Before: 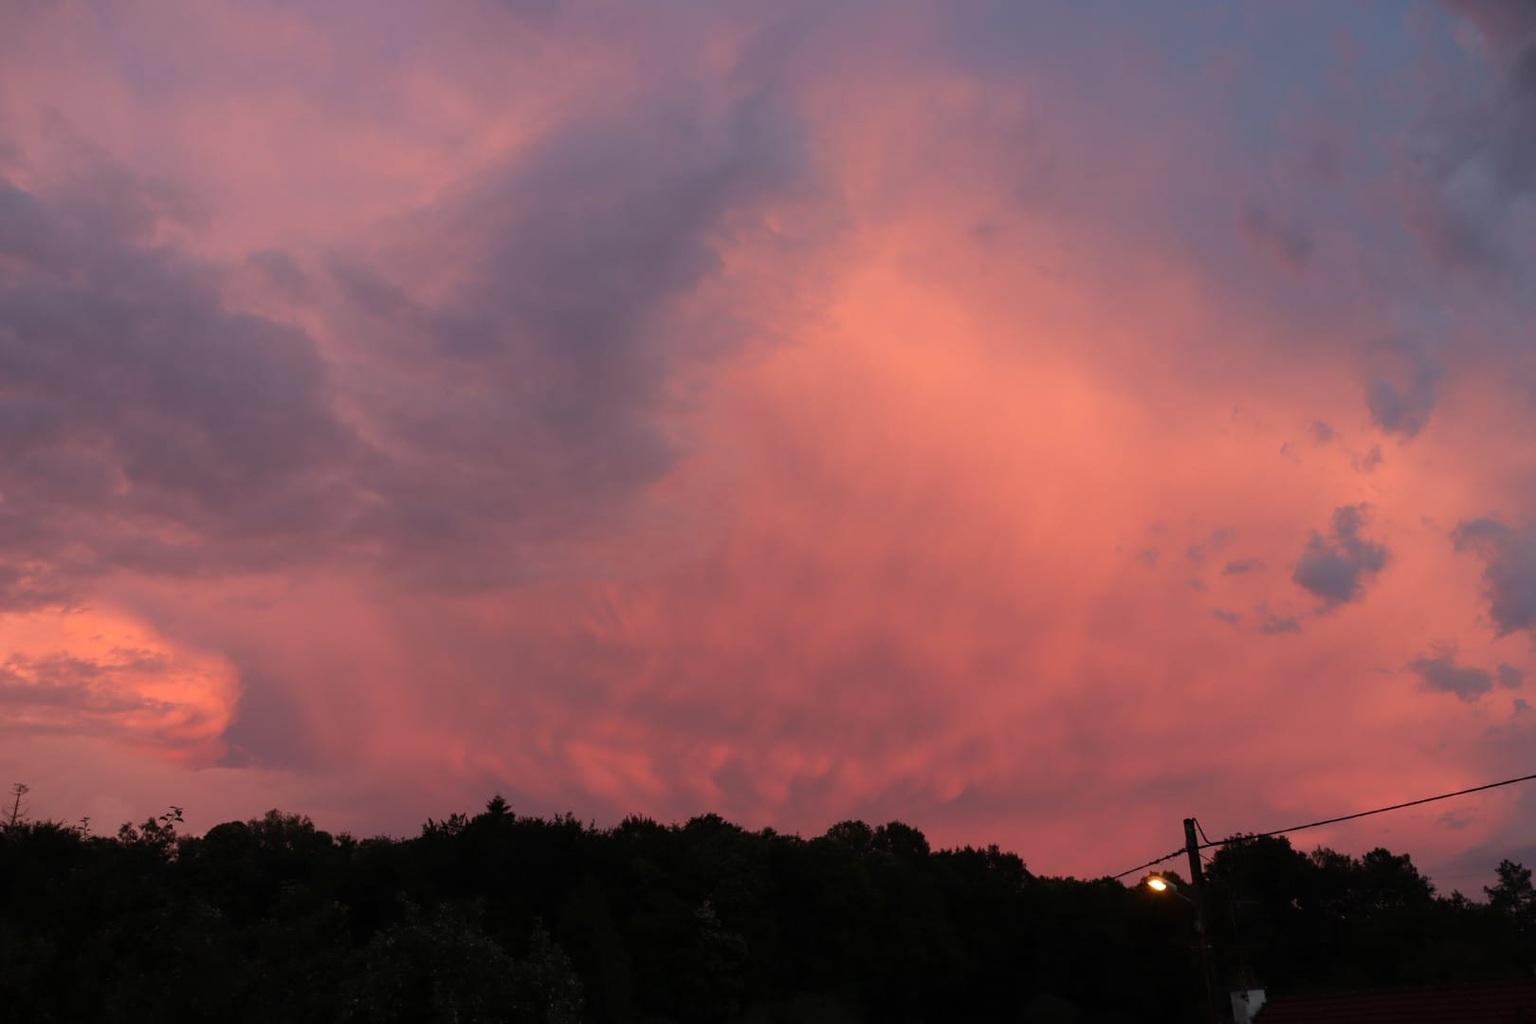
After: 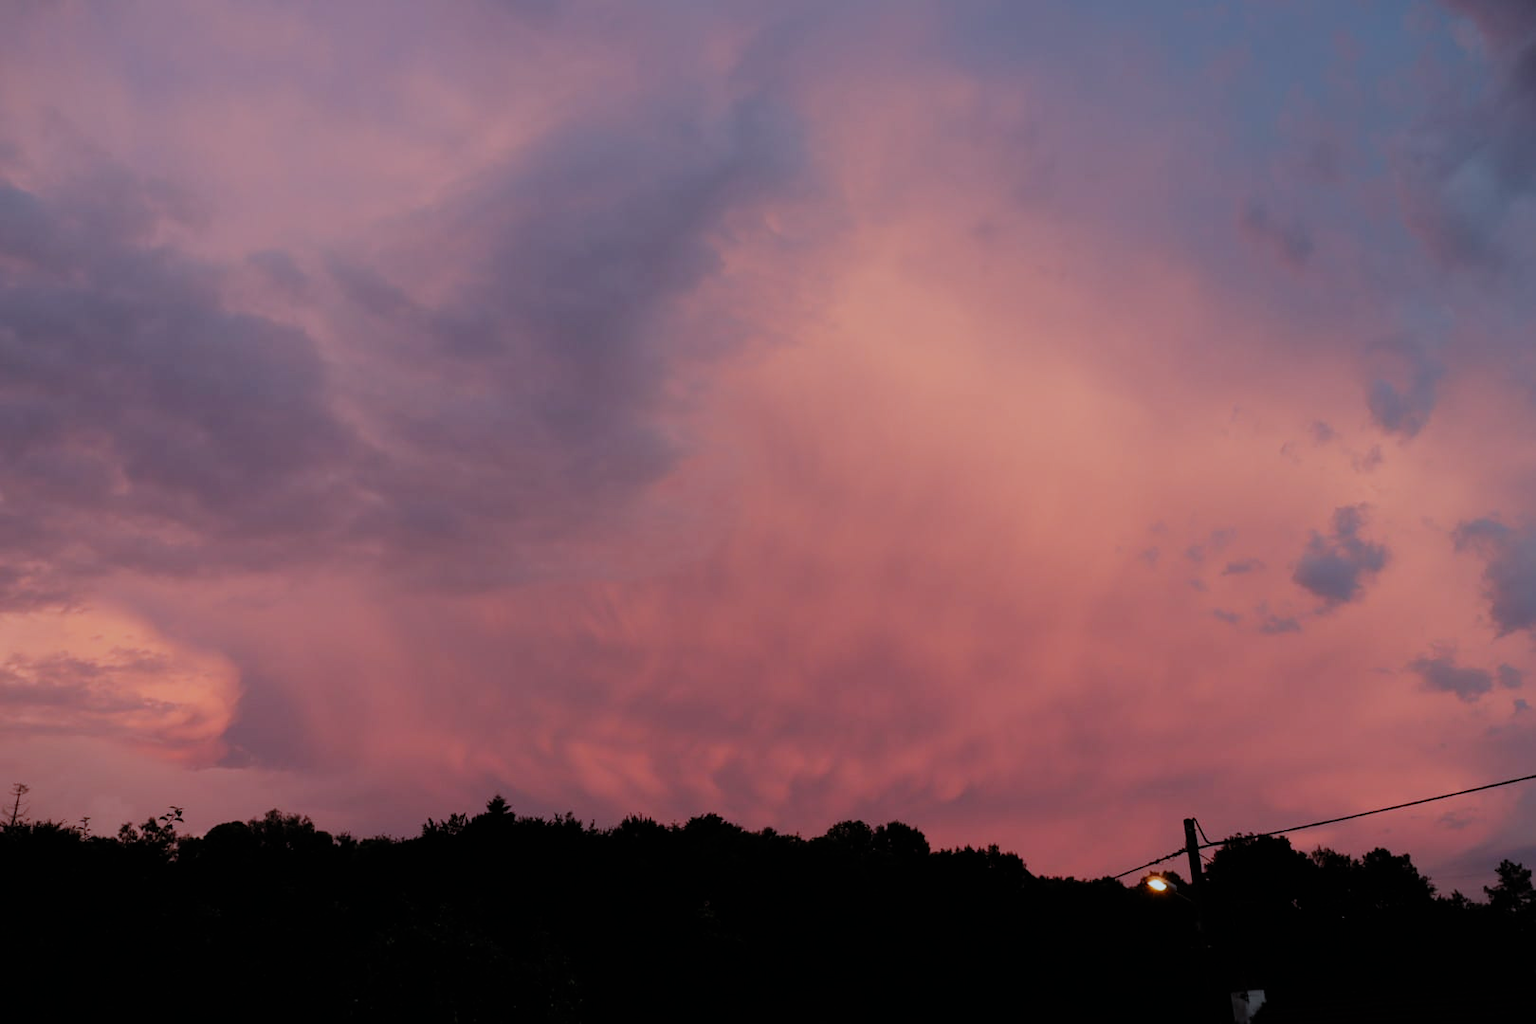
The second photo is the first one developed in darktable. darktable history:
filmic rgb: black relative exposure -7.65 EV, white relative exposure 4.56 EV, hardness 3.61, add noise in highlights 0.002, preserve chrominance no, color science v3 (2019), use custom middle-gray values true, contrast in highlights soft
color correction: highlights a* -4.15, highlights b* -10.72
